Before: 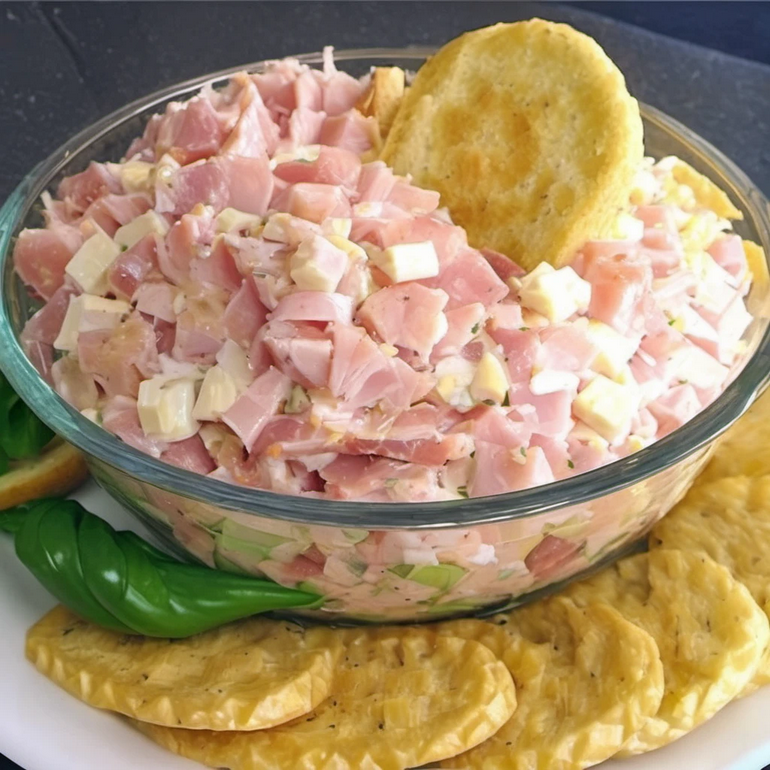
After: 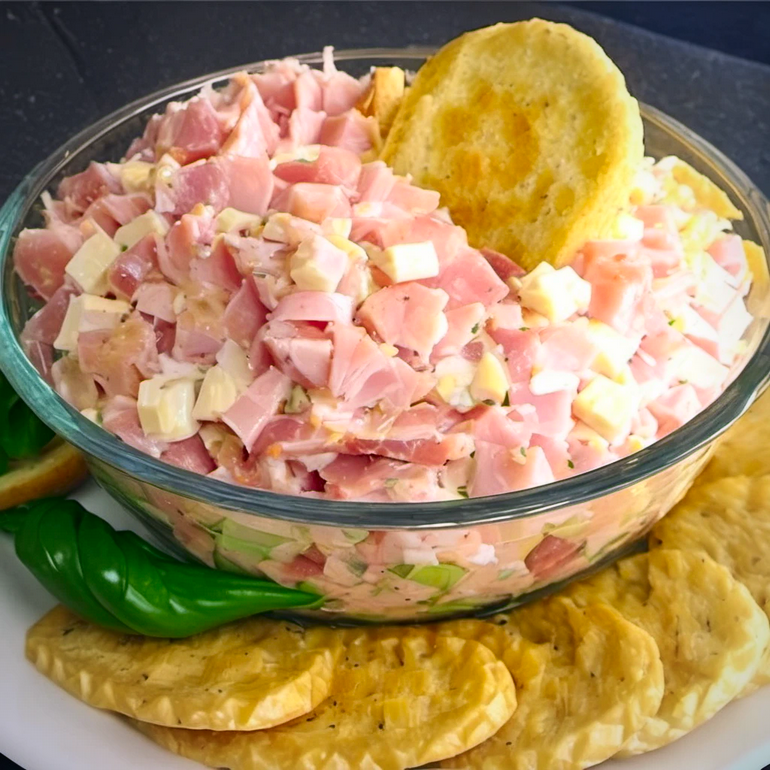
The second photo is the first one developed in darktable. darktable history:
contrast brightness saturation: contrast 0.169, saturation 0.327
vignetting: fall-off radius 61.2%, brightness -0.452, saturation -0.292, unbound false
